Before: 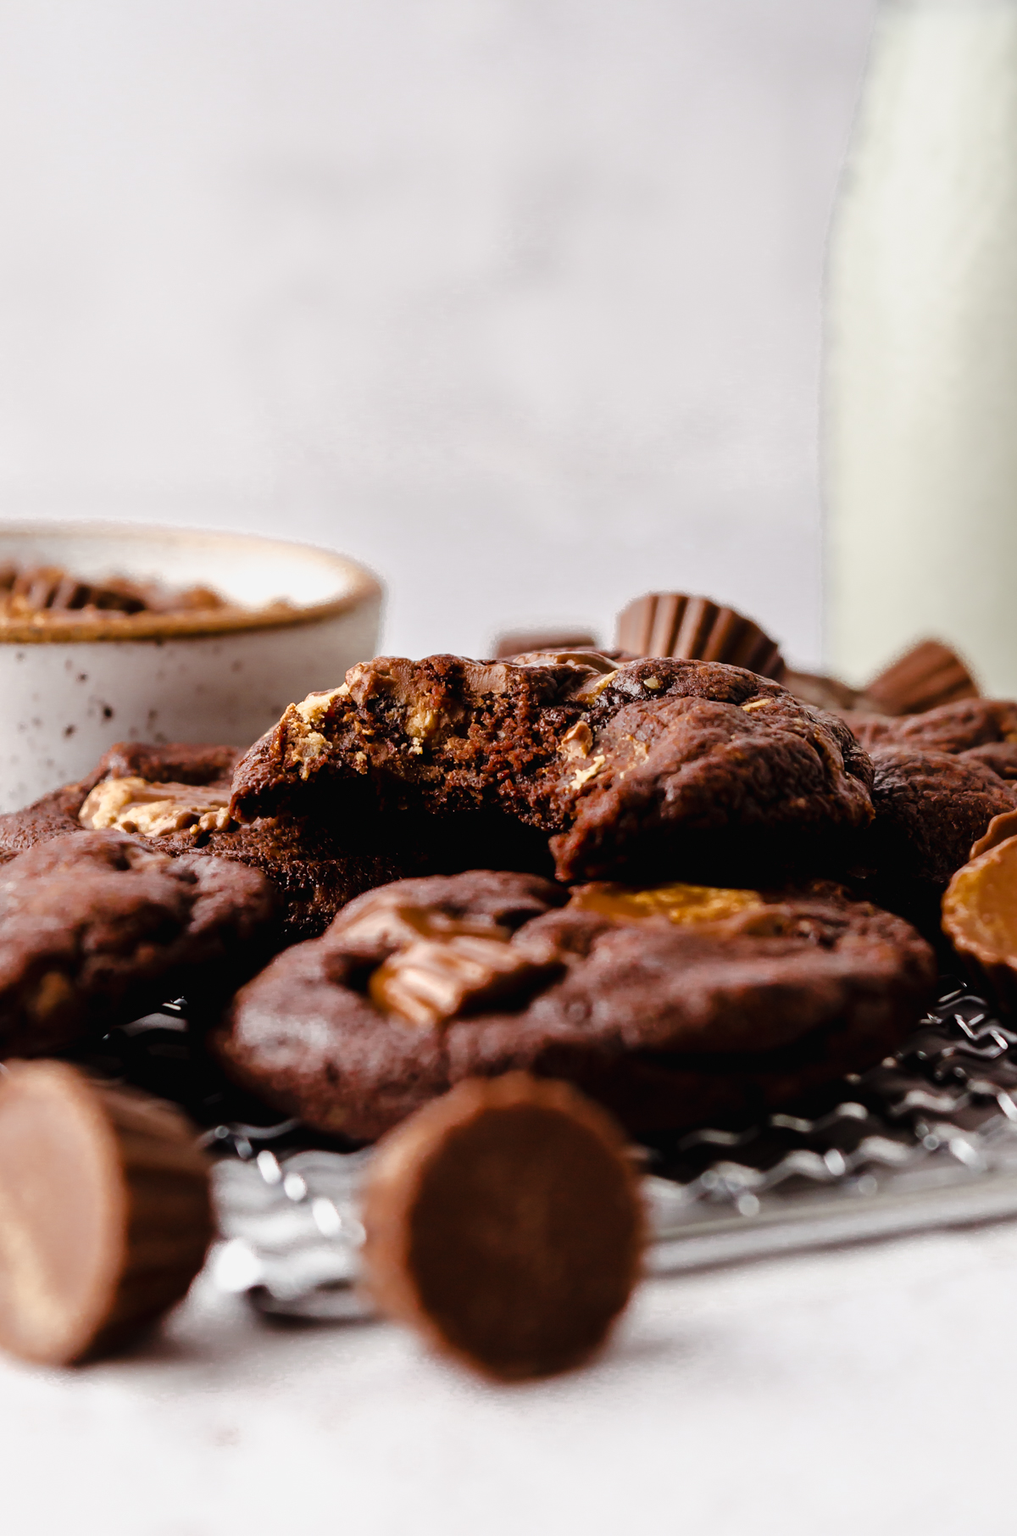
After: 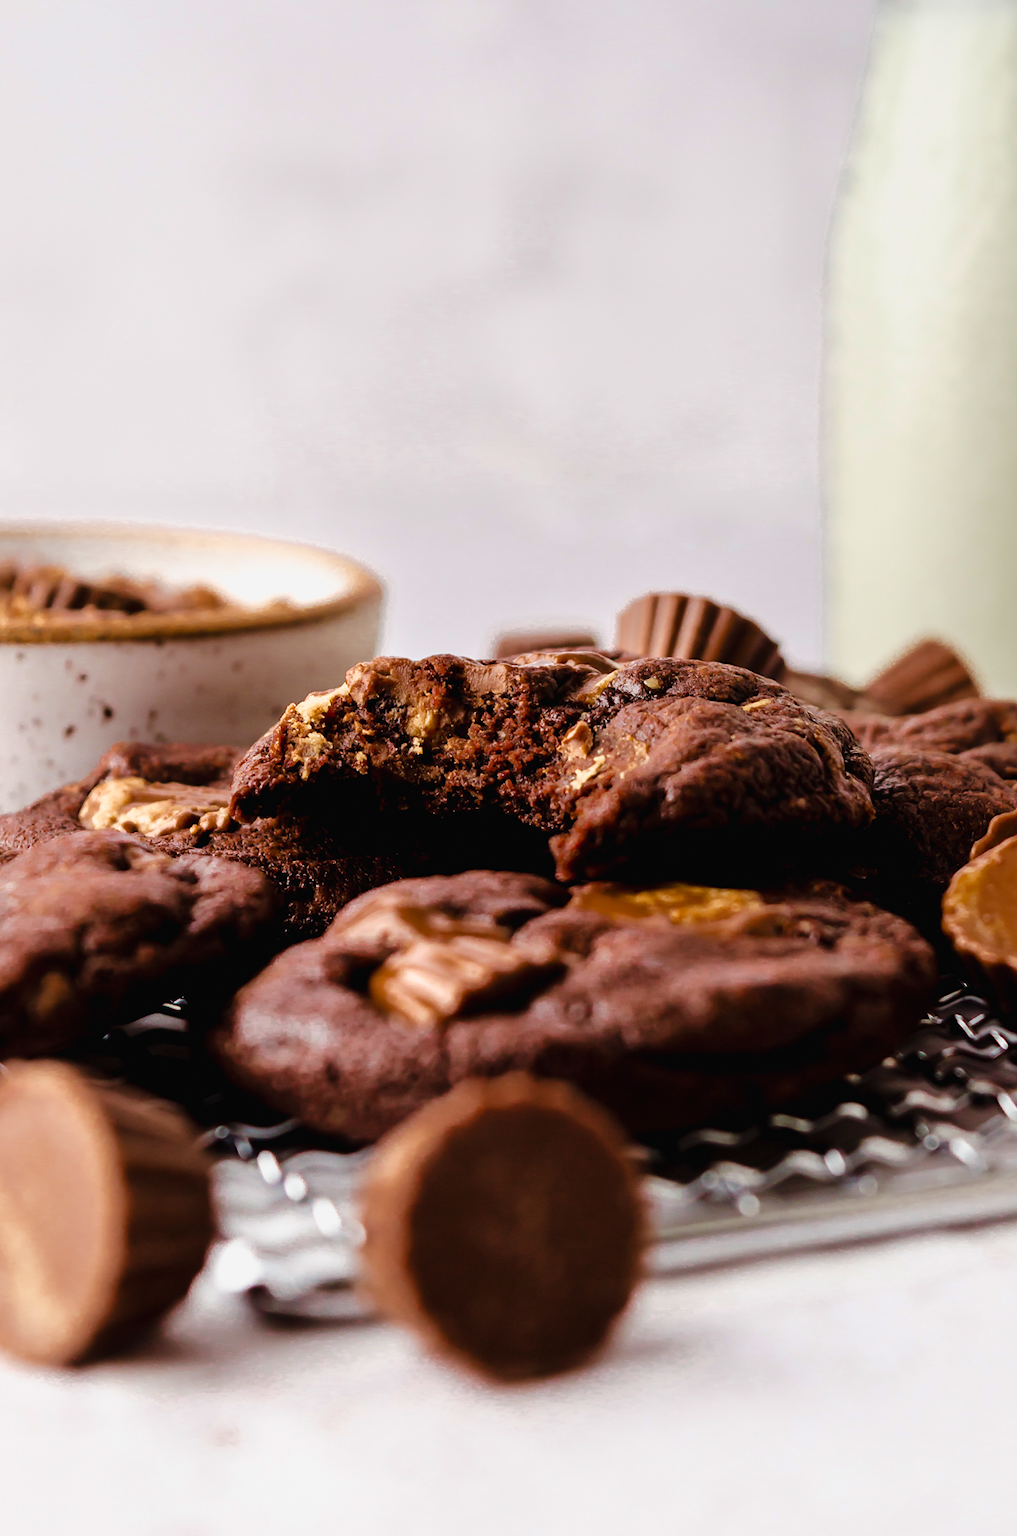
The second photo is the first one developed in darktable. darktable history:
velvia: strength 44.72%
